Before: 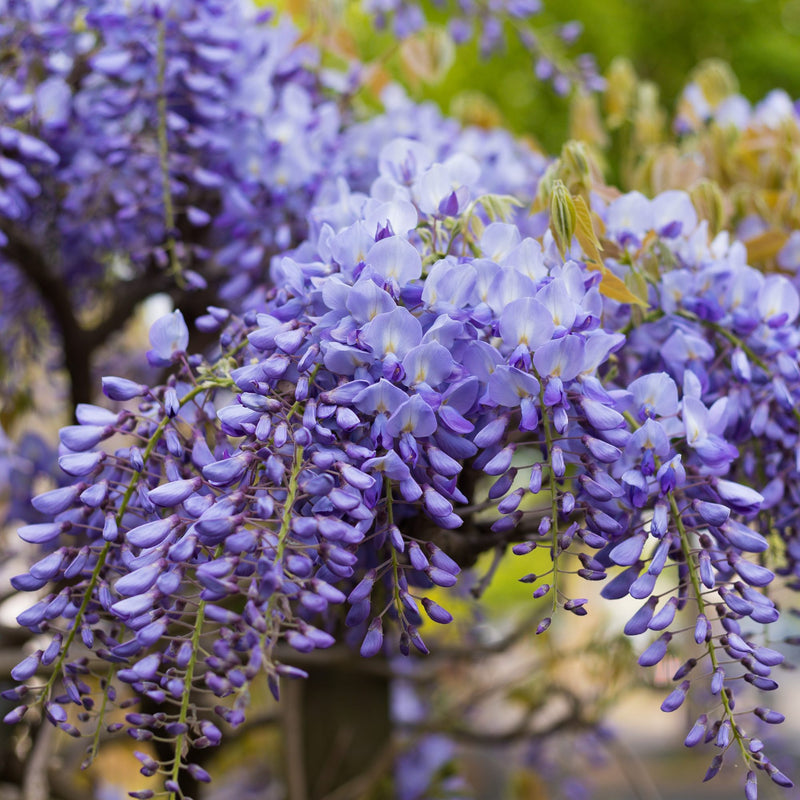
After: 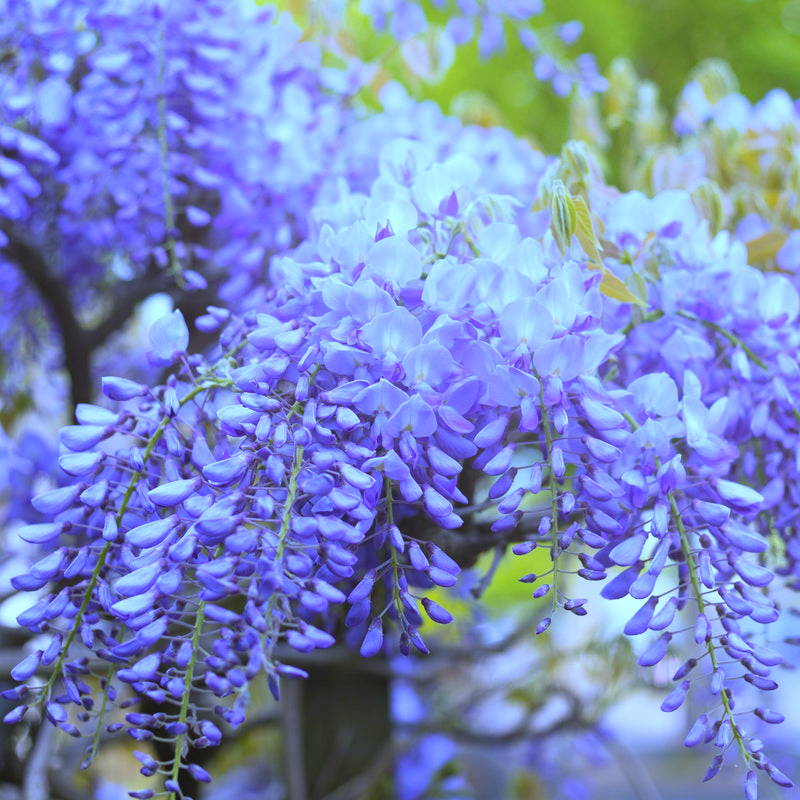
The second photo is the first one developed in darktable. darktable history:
exposure: exposure 0.29 EV, compensate highlight preservation false
white balance: red 0.766, blue 1.537
bloom: size 40%
